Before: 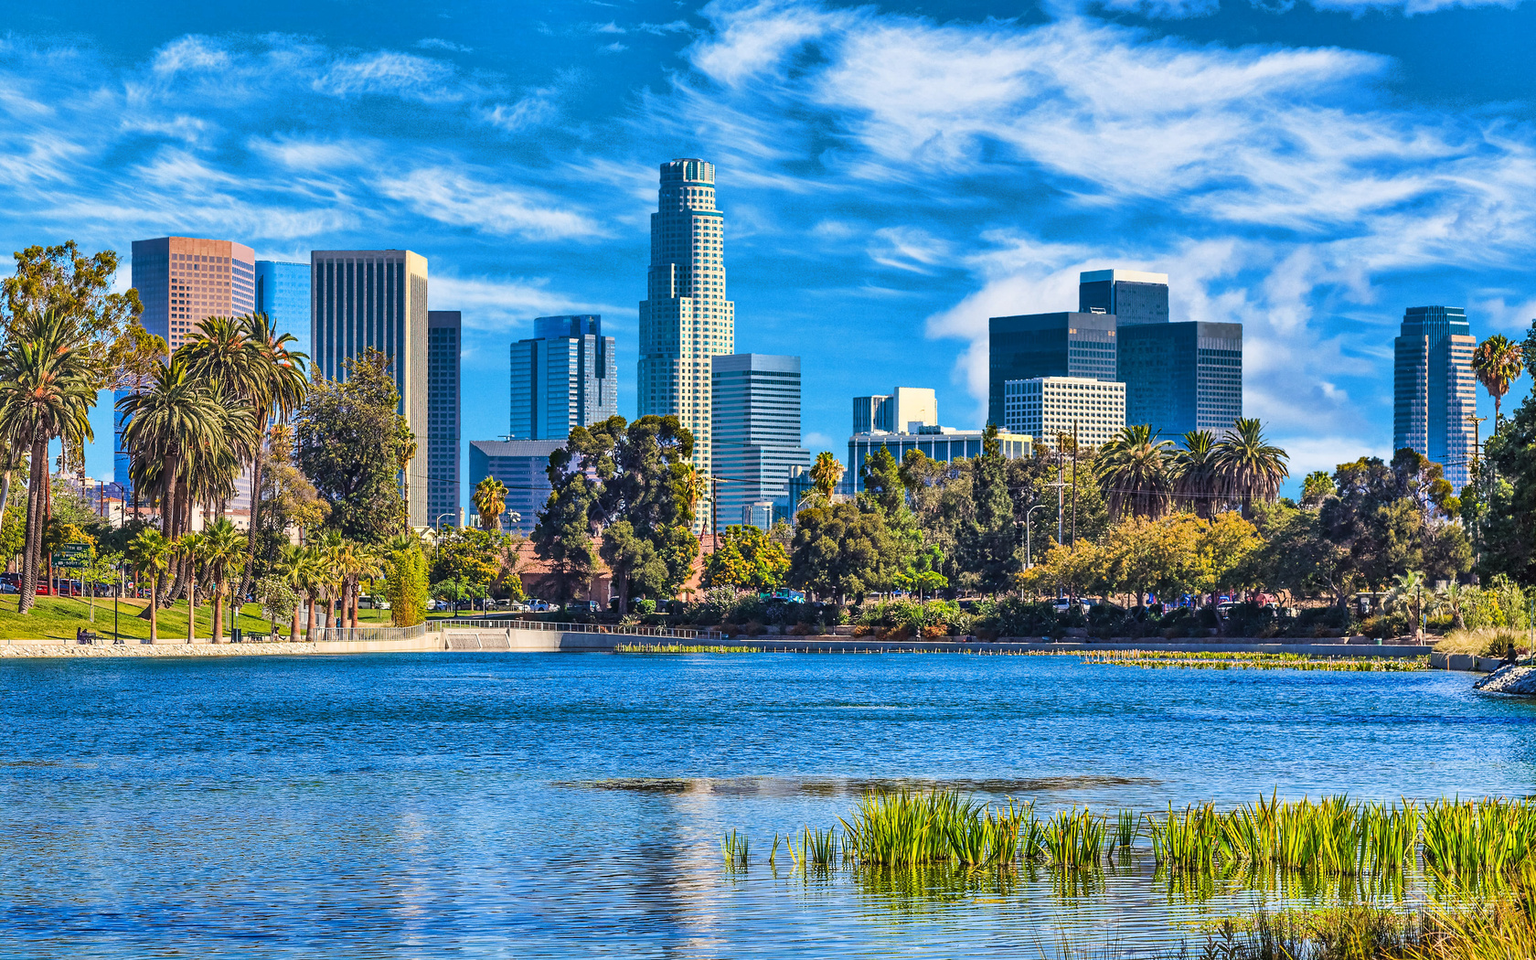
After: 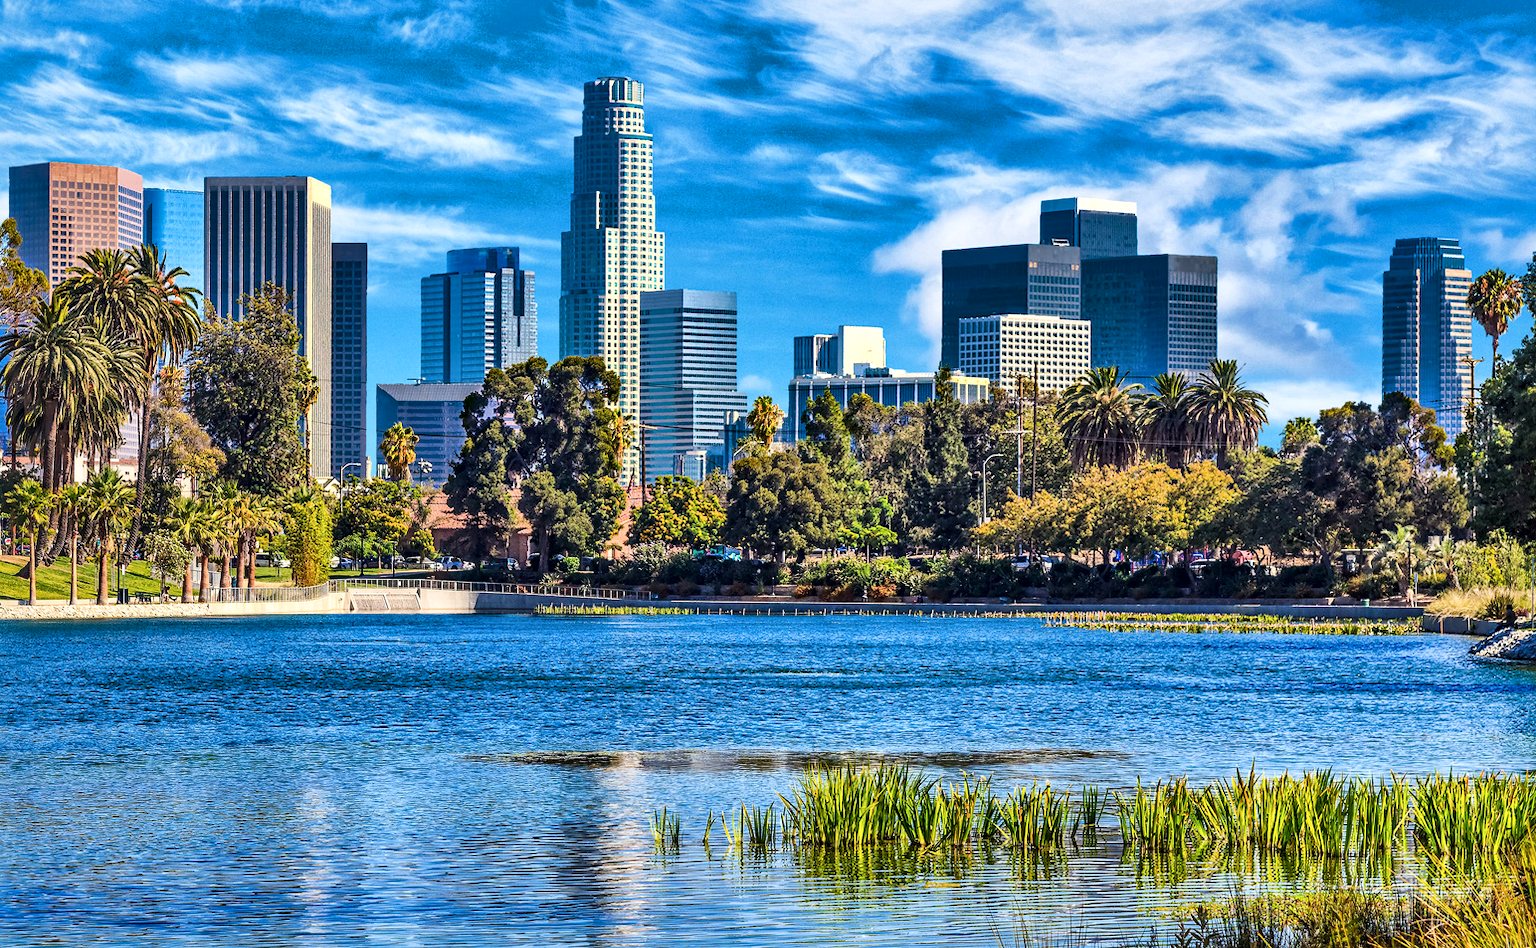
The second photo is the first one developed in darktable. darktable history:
crop and rotate: left 8.095%, top 9.2%
local contrast: mode bilateral grid, contrast 24, coarseness 59, detail 151%, midtone range 0.2
